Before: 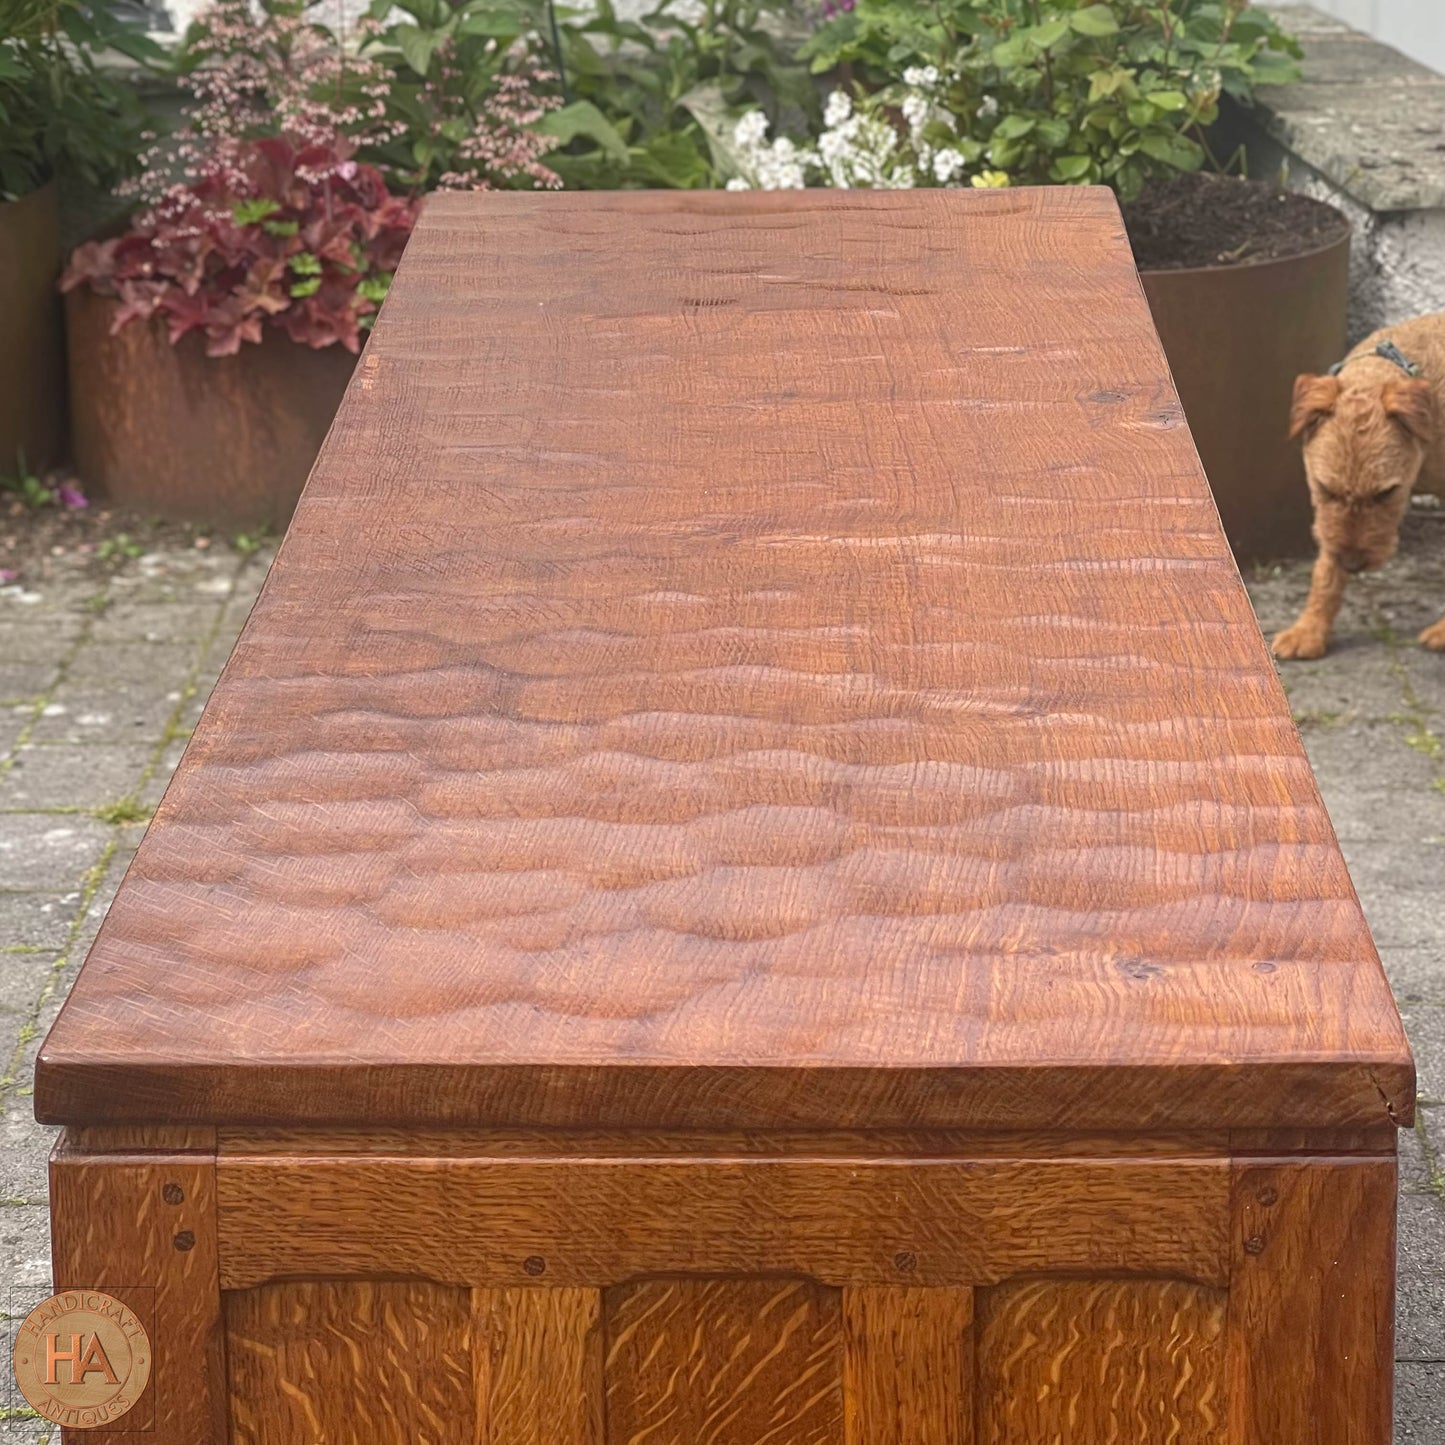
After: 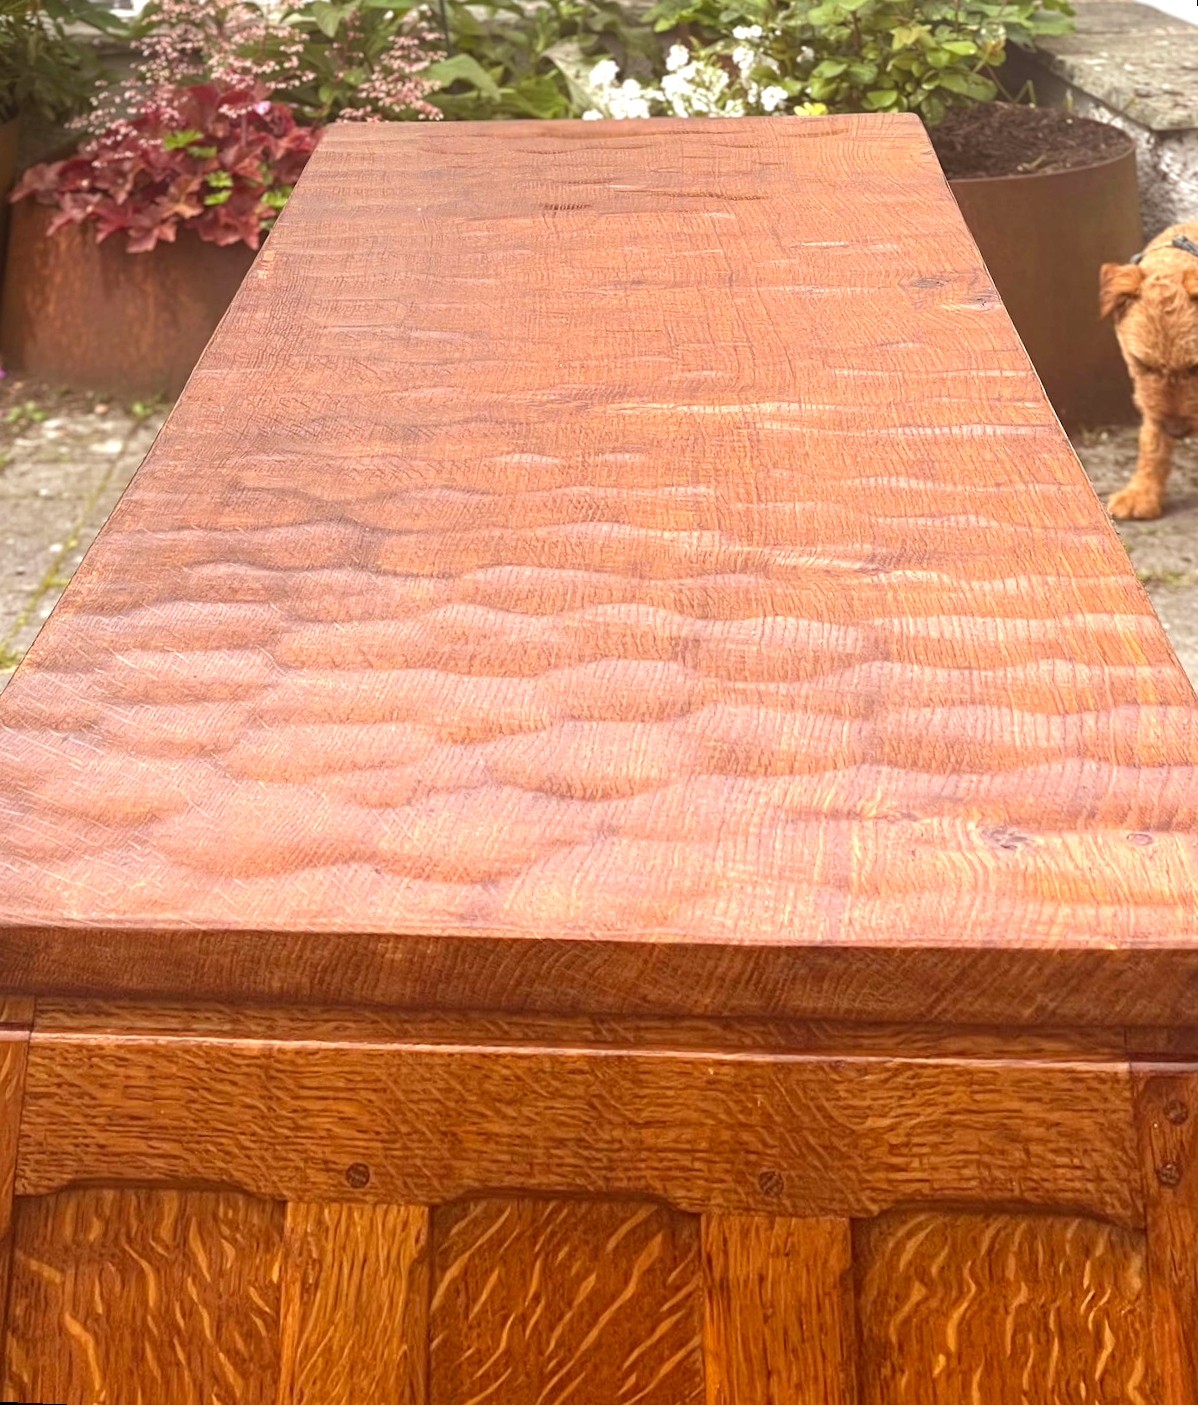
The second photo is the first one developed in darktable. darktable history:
rotate and perspective: rotation 0.72°, lens shift (vertical) -0.352, lens shift (horizontal) -0.051, crop left 0.152, crop right 0.859, crop top 0.019, crop bottom 0.964
white balance: emerald 1
rgb levels: mode RGB, independent channels, levels [[0, 0.5, 1], [0, 0.521, 1], [0, 0.536, 1]]
exposure: black level correction 0.001, exposure 0.675 EV, compensate highlight preservation false
